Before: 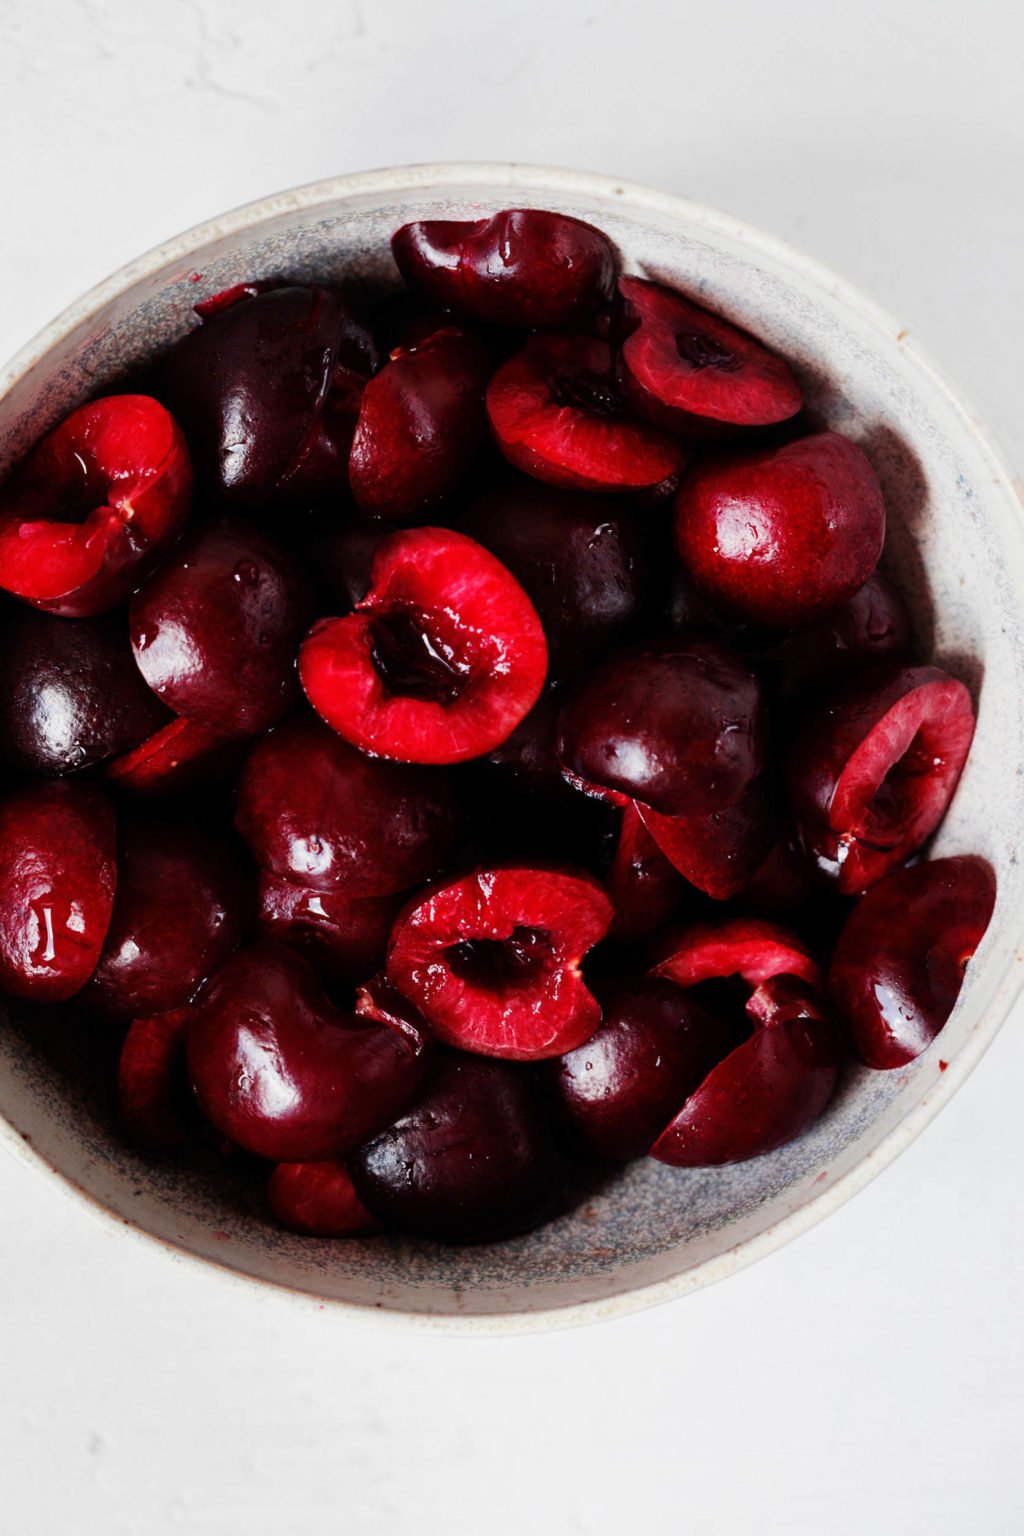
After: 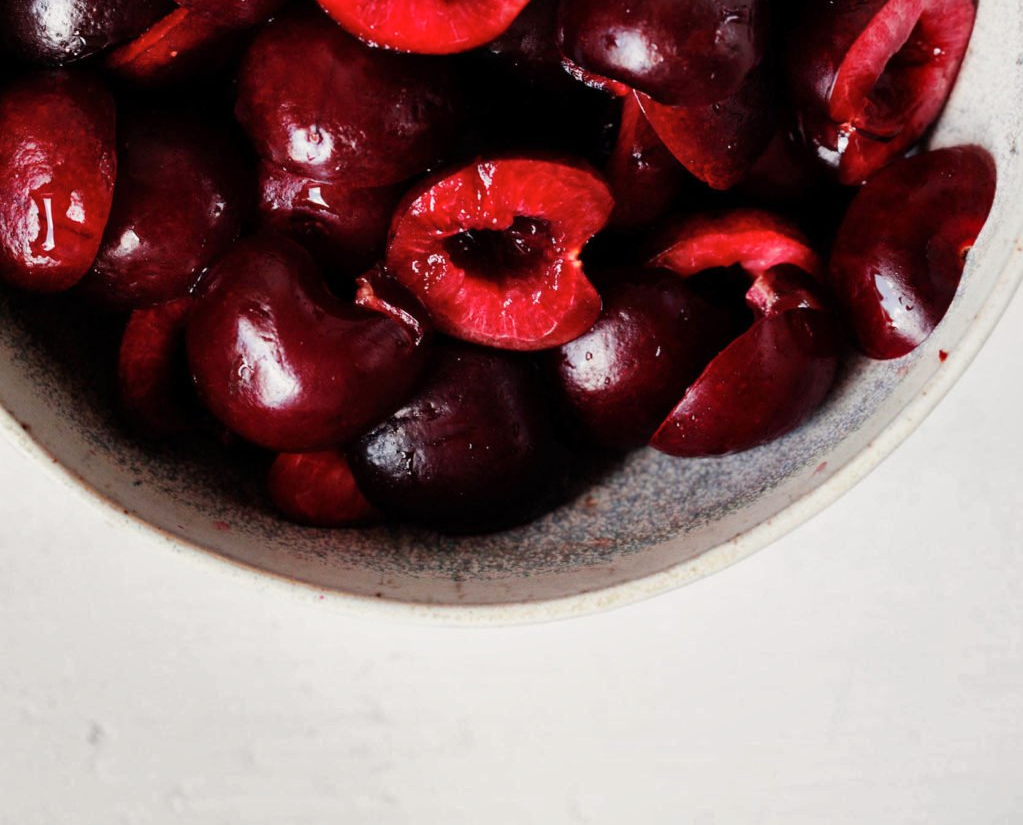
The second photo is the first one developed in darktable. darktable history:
white balance: red 1.009, blue 0.985
crop and rotate: top 46.237%
shadows and highlights: shadows 25, highlights -48, soften with gaussian
